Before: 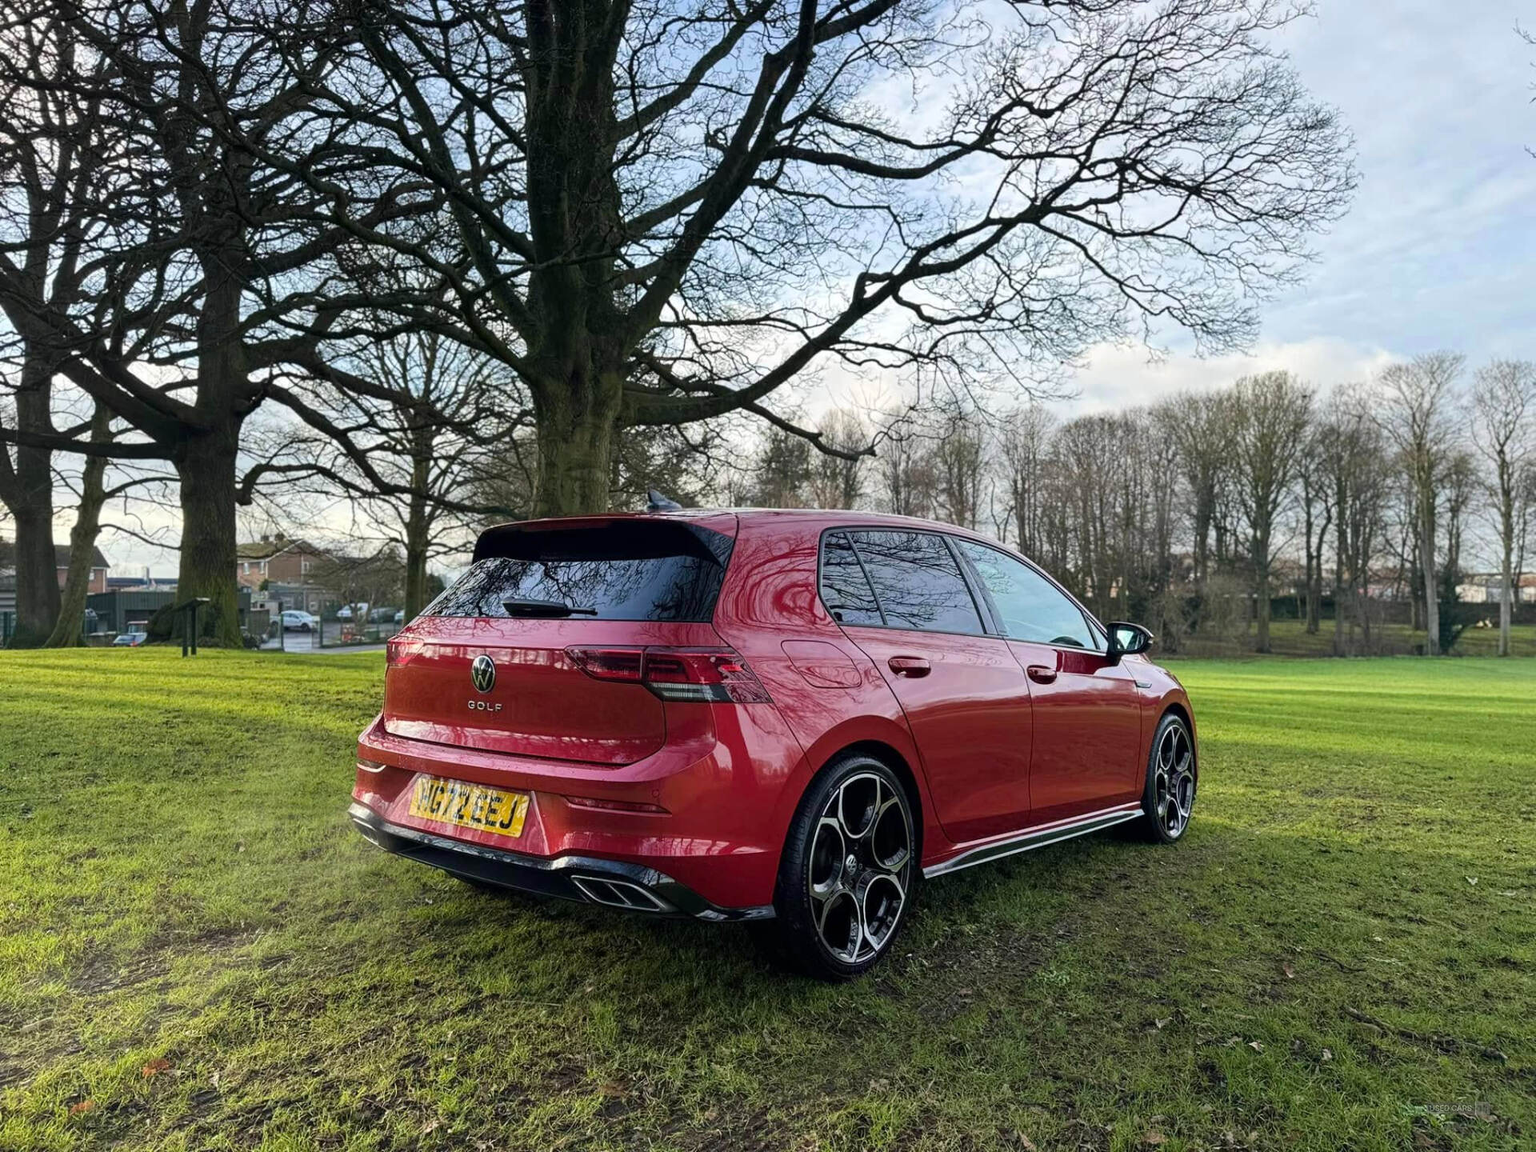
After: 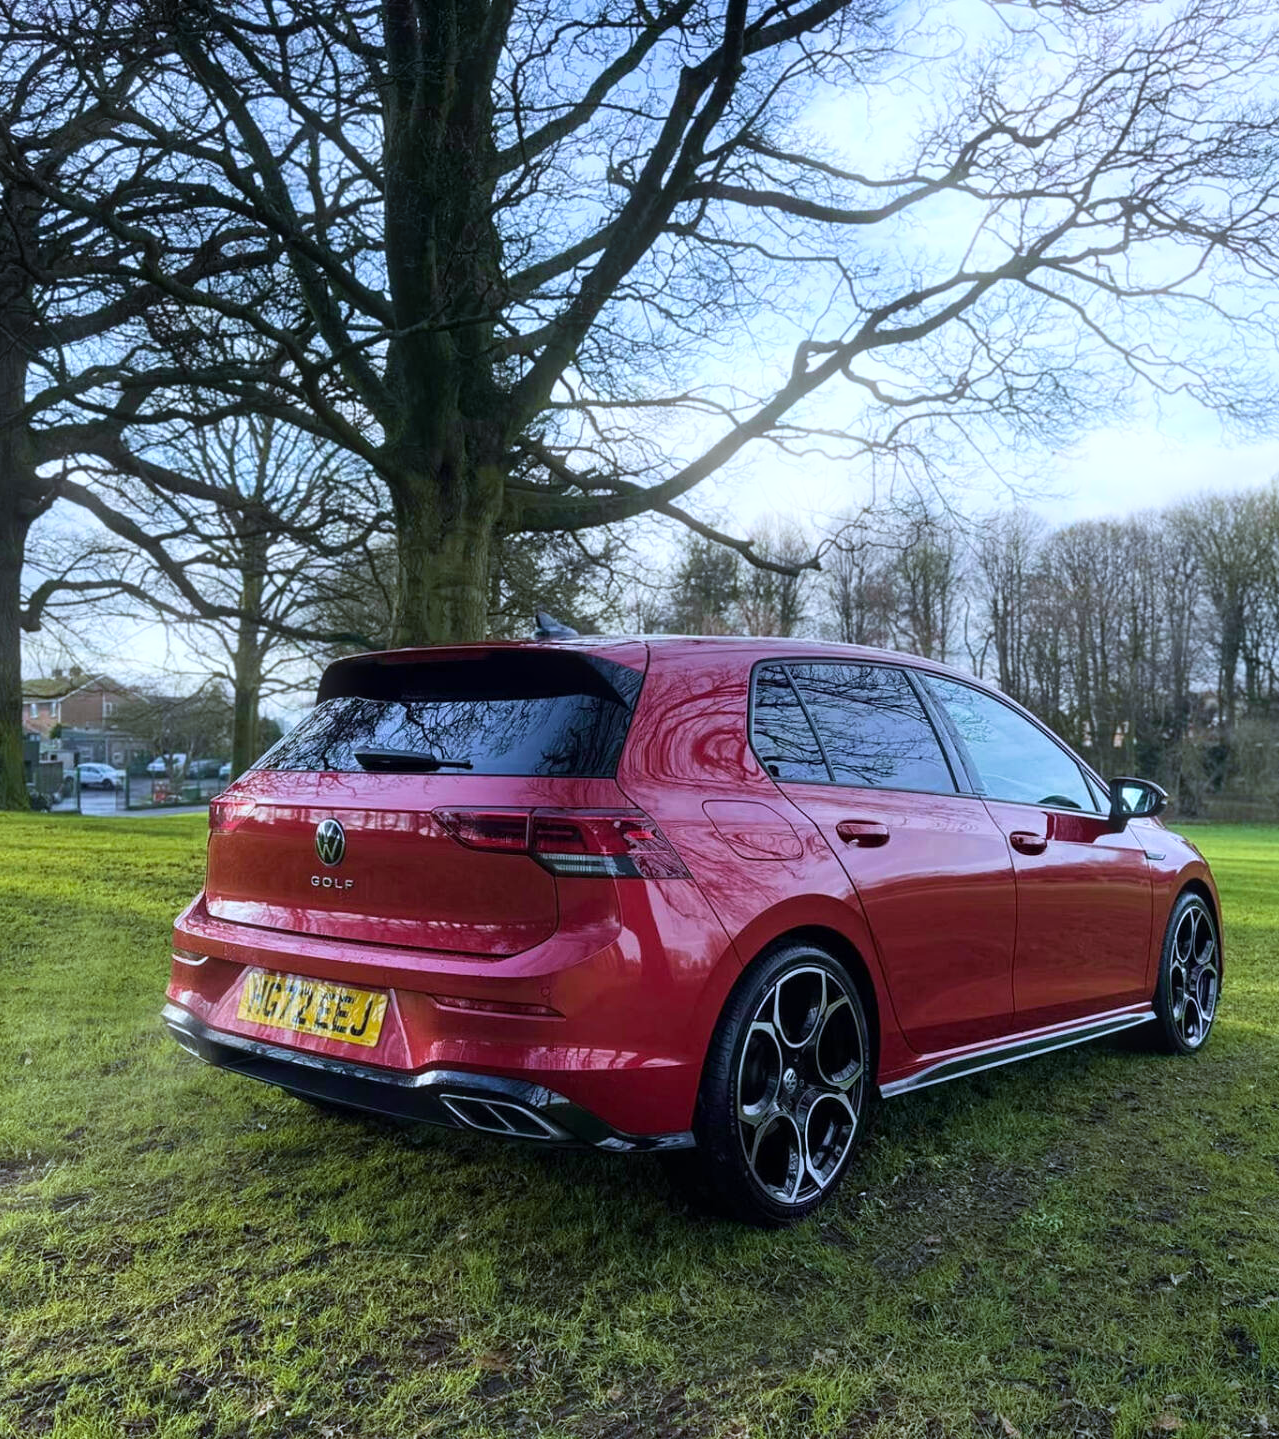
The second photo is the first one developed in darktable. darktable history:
white balance: red 0.926, green 1.003, blue 1.133
crop and rotate: left 14.292%, right 19.041%
velvia: on, module defaults
bloom: size 5%, threshold 95%, strength 15%
